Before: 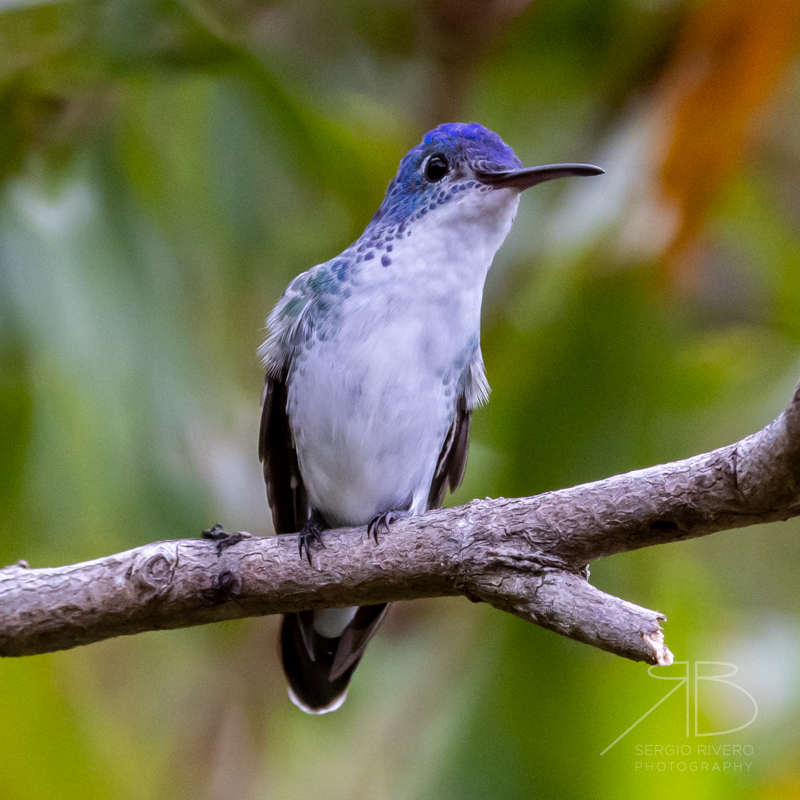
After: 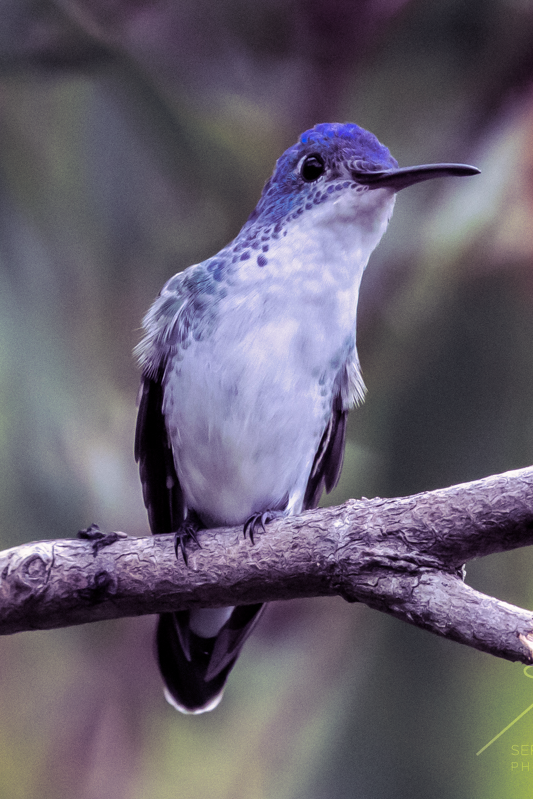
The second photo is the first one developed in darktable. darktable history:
split-toning: shadows › hue 255.6°, shadows › saturation 0.66, highlights › hue 43.2°, highlights › saturation 0.68, balance -50.1
crop and rotate: left 15.546%, right 17.787%
